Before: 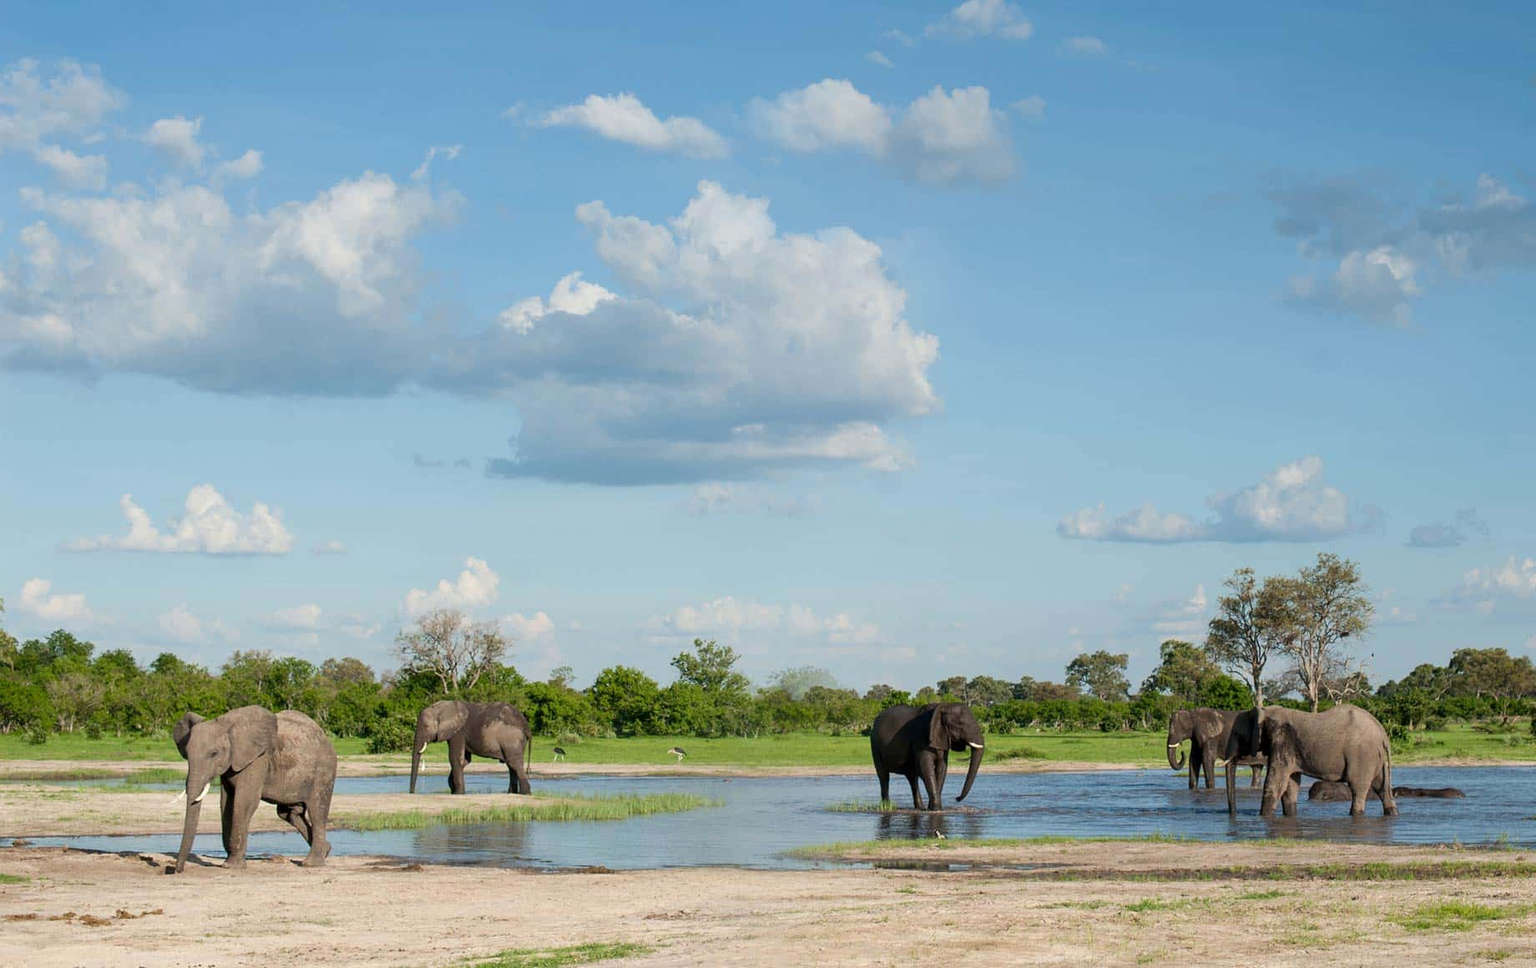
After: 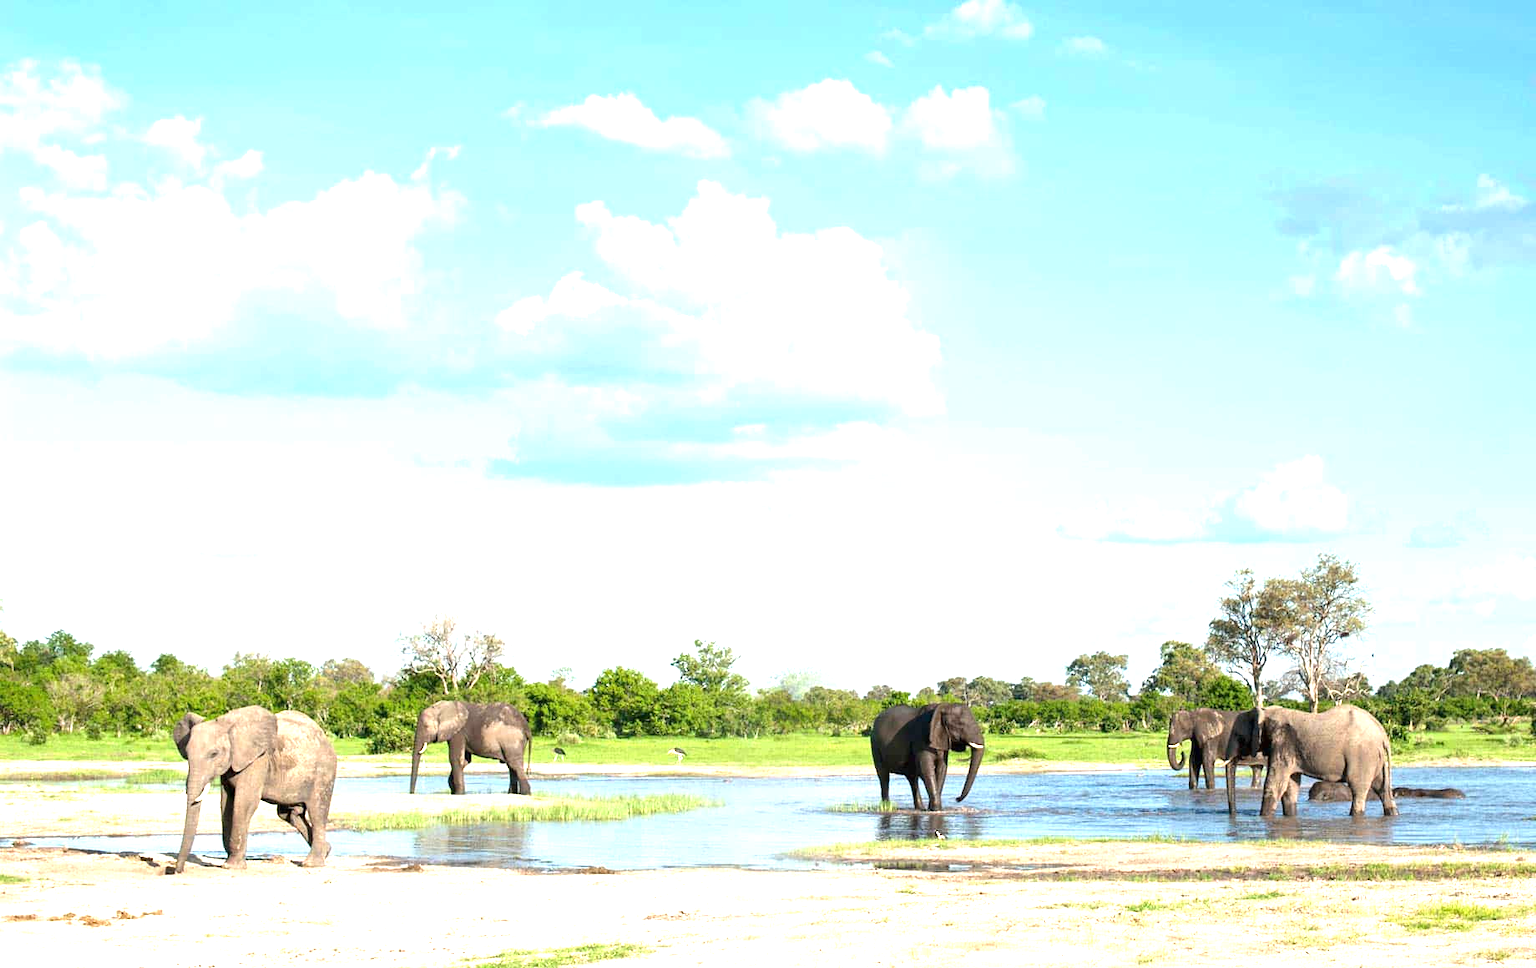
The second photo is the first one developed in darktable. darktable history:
exposure: black level correction 0, exposure 1.55 EV, compensate exposure bias true, compensate highlight preservation false
